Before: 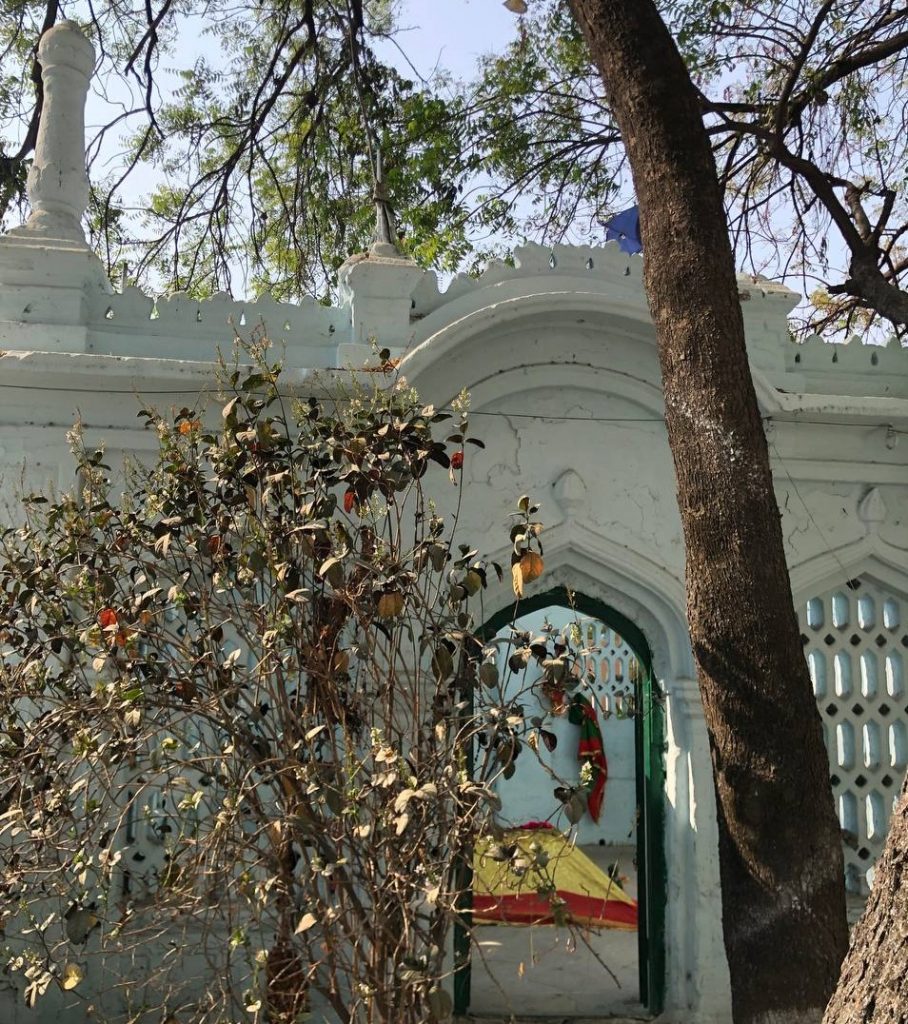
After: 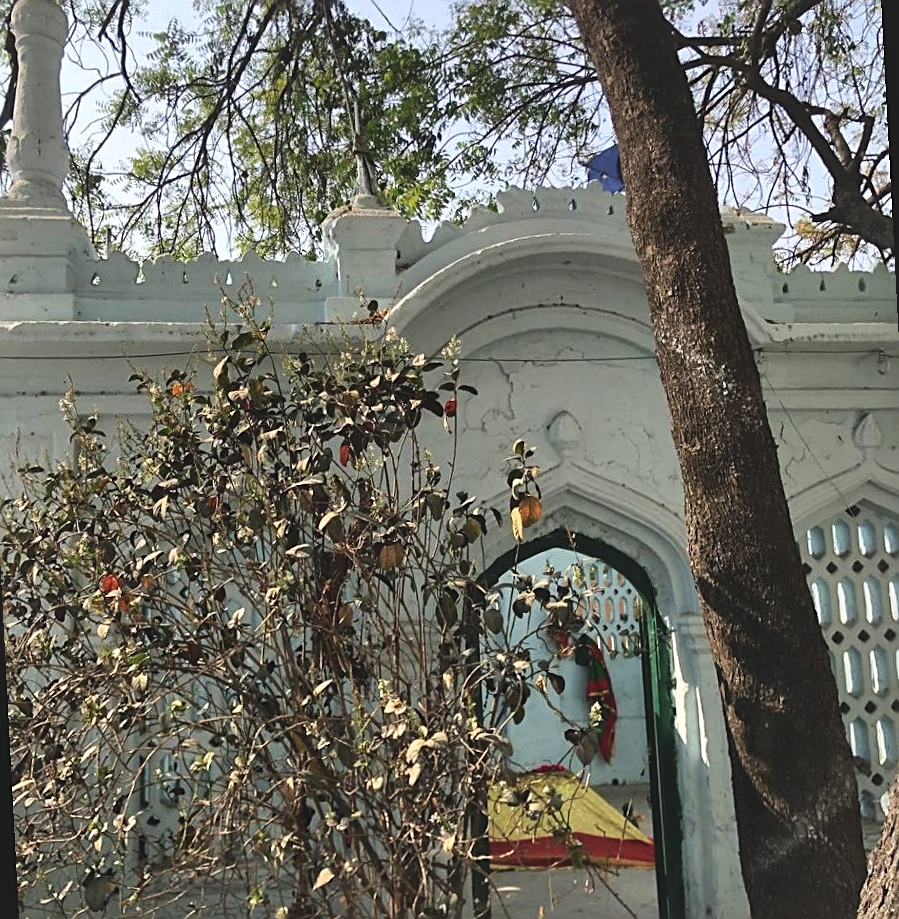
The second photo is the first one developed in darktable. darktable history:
sharpen: on, module defaults
rotate and perspective: rotation -3°, crop left 0.031, crop right 0.968, crop top 0.07, crop bottom 0.93
exposure: black level correction -0.015, compensate highlight preservation false
local contrast: mode bilateral grid, contrast 20, coarseness 50, detail 150%, midtone range 0.2
